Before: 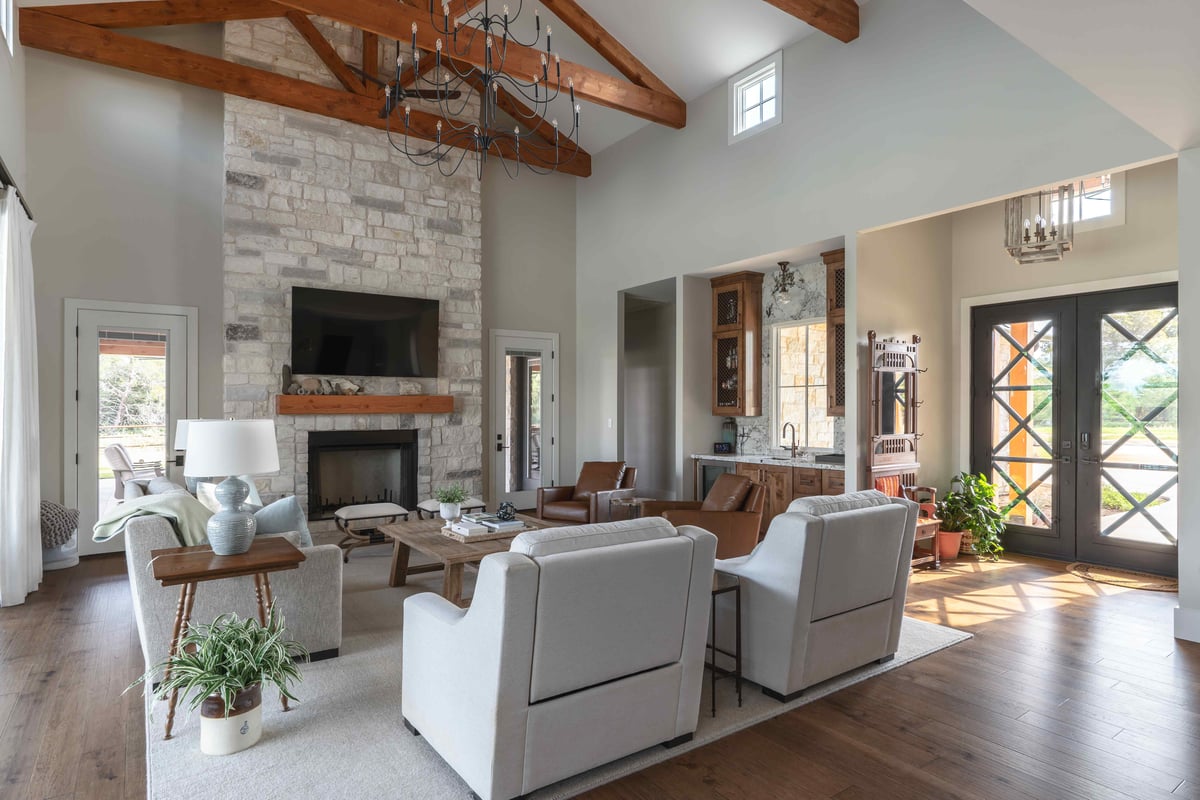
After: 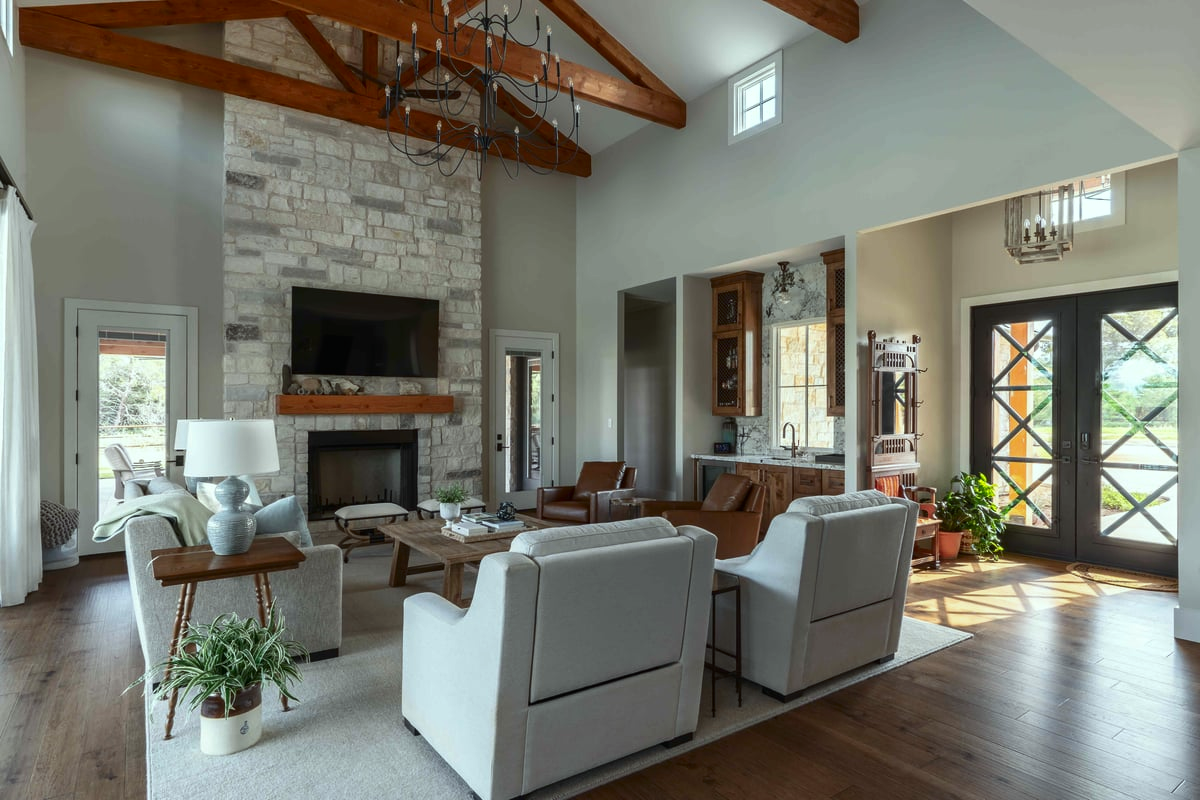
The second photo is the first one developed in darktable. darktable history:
contrast brightness saturation: contrast 0.07, brightness -0.13, saturation 0.06
color correction: highlights a* -6.69, highlights b* 0.49
